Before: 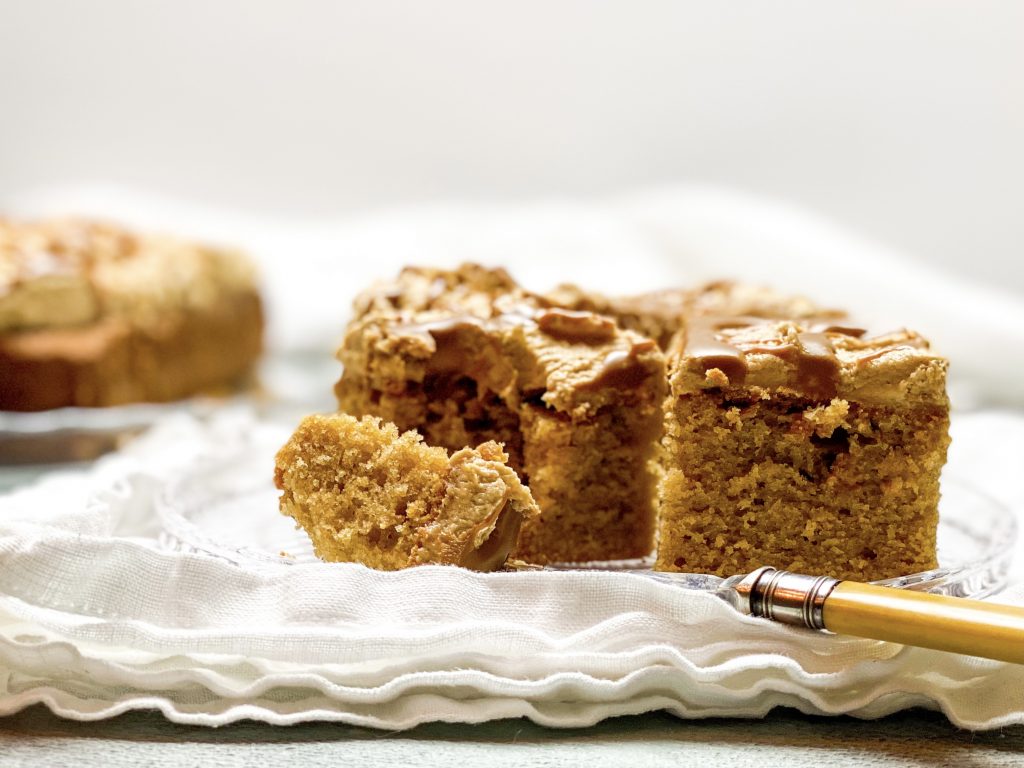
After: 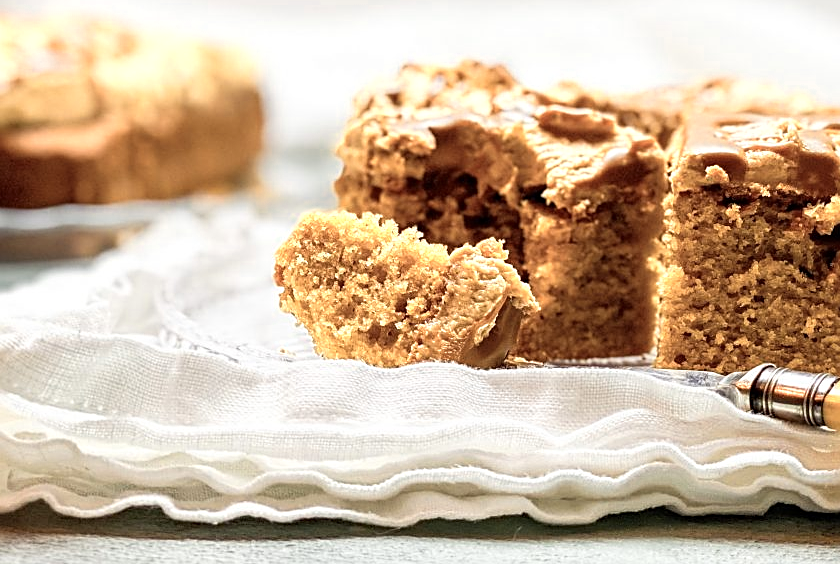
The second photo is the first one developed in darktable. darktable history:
sharpen: on, module defaults
crop: top 26.531%, right 17.959%
color zones: curves: ch0 [(0.018, 0.548) (0.224, 0.64) (0.425, 0.447) (0.675, 0.575) (0.732, 0.579)]; ch1 [(0.066, 0.487) (0.25, 0.5) (0.404, 0.43) (0.75, 0.421) (0.956, 0.421)]; ch2 [(0.044, 0.561) (0.215, 0.465) (0.399, 0.544) (0.465, 0.548) (0.614, 0.447) (0.724, 0.43) (0.882, 0.623) (0.956, 0.632)]
